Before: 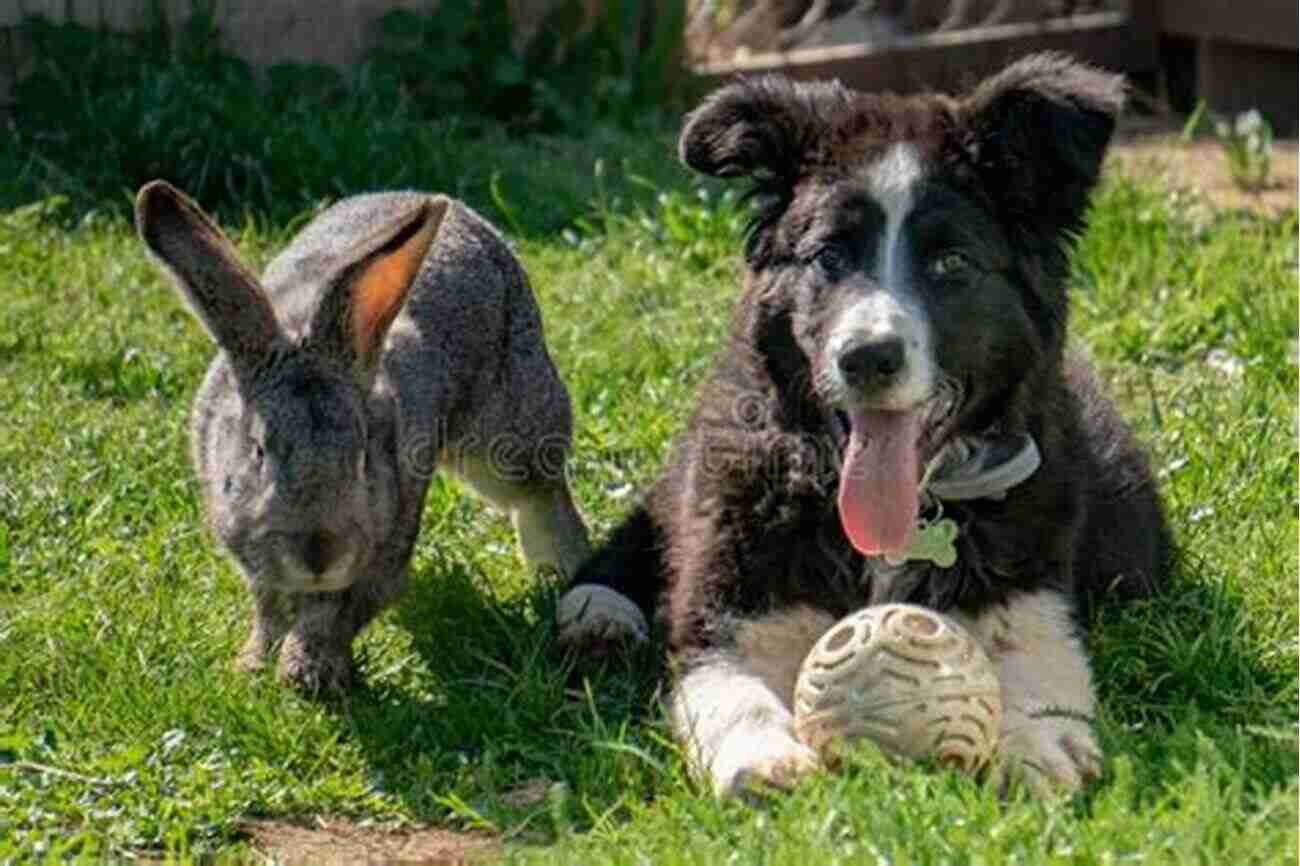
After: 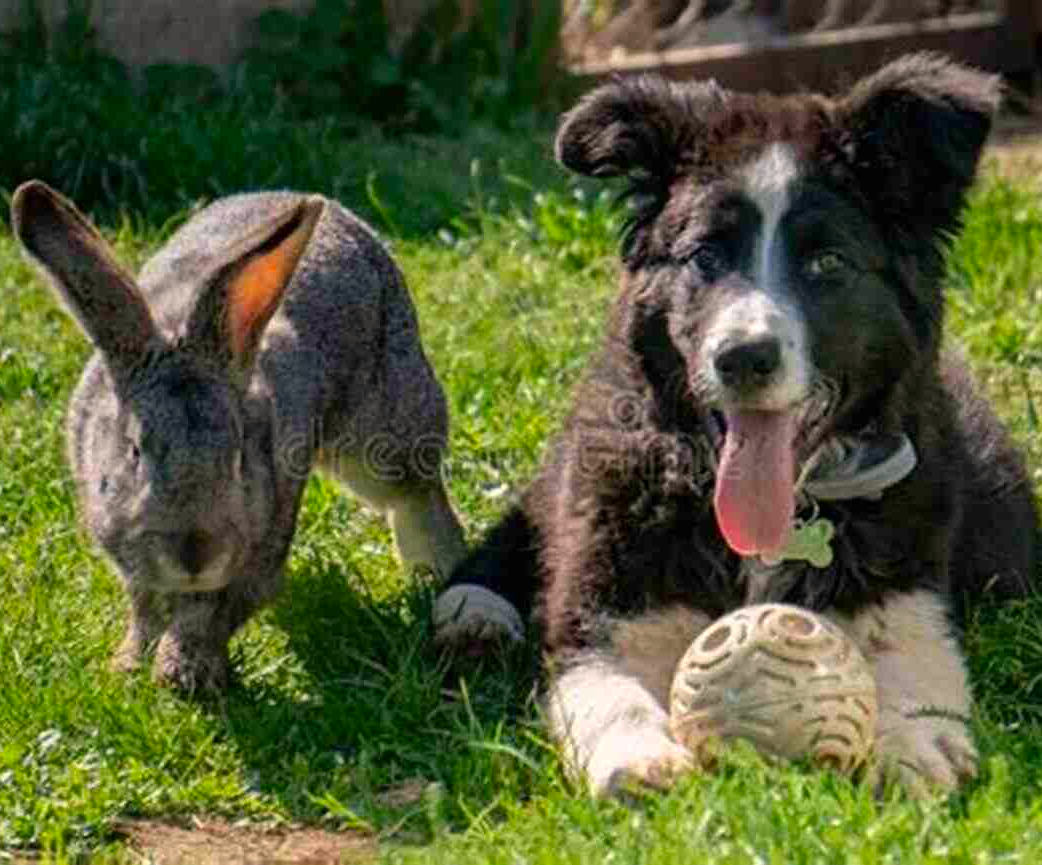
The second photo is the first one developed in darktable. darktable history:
color correction: highlights a* 3.21, highlights b* 1.69, saturation 1.16
crop and rotate: left 9.599%, right 10.207%
